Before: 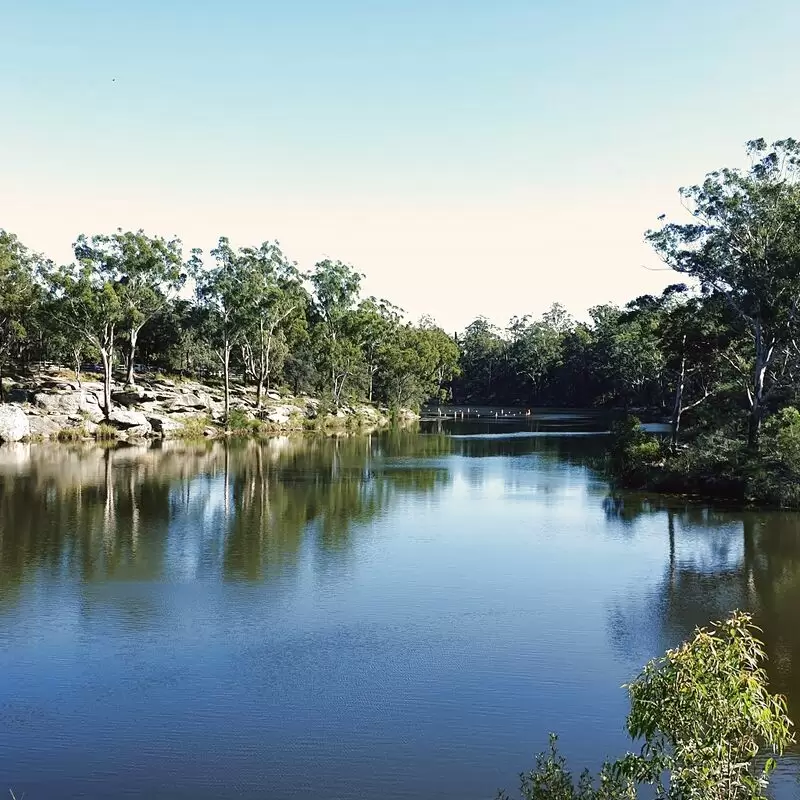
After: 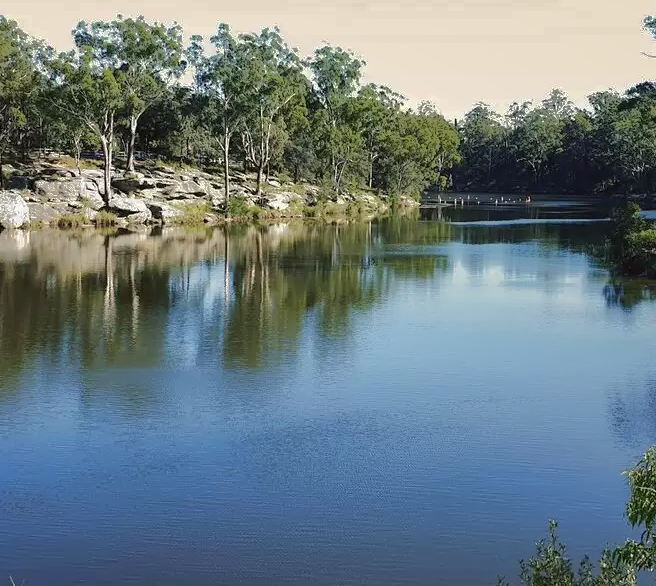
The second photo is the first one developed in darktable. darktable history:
shadows and highlights: shadows 38.1, highlights -75
crop: top 26.647%, right 17.973%
